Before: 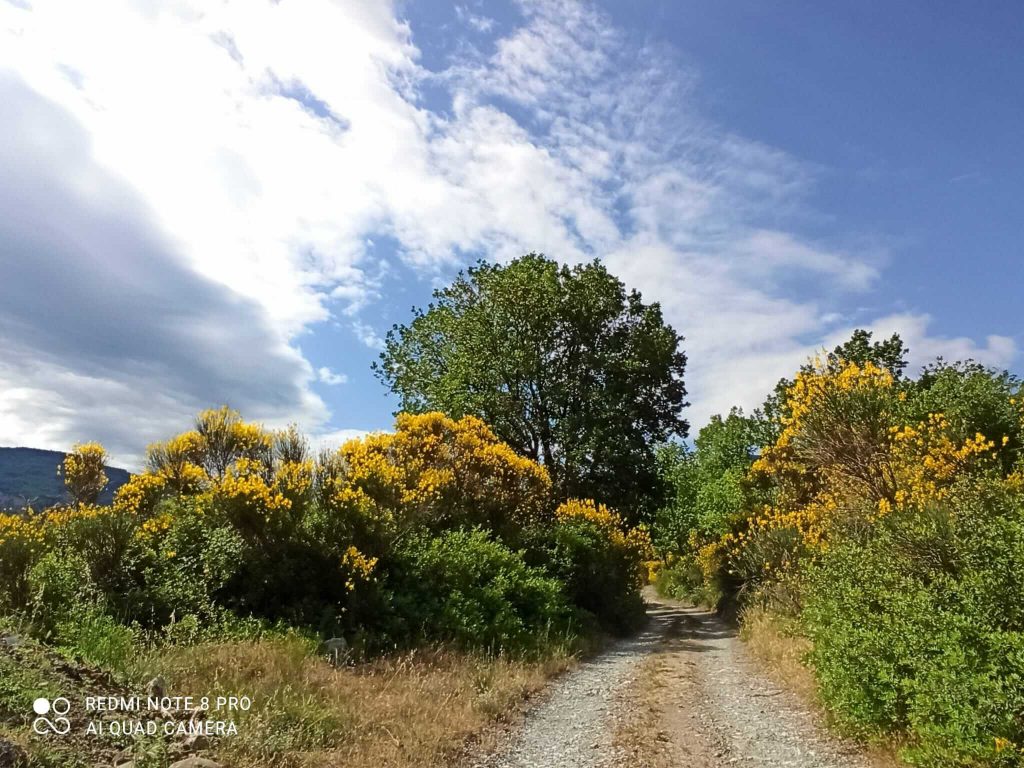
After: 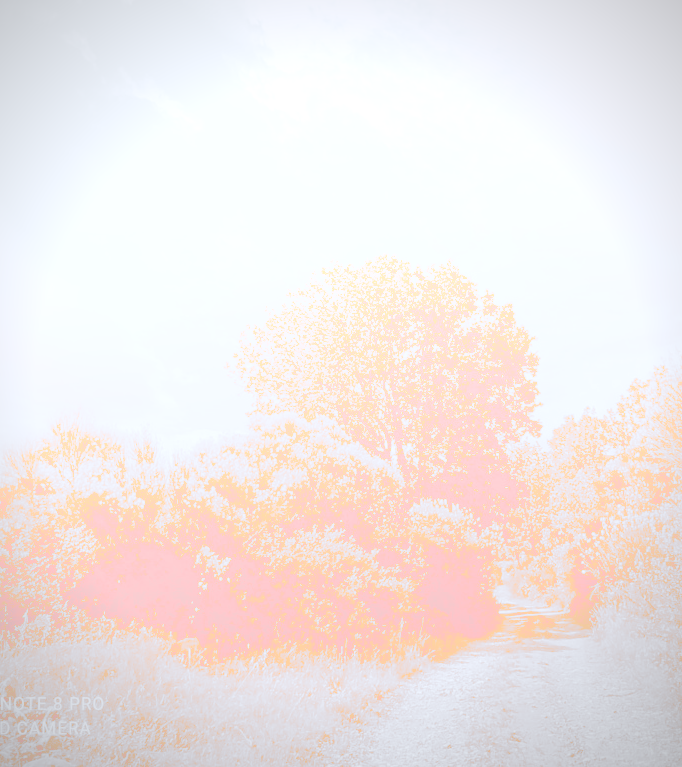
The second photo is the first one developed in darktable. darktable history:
rotate and perspective: crop left 0, crop top 0
color calibration: output gray [0.246, 0.254, 0.501, 0], gray › normalize channels true, illuminant same as pipeline (D50), adaptation XYZ, x 0.346, y 0.359, gamut compression 0
color balance rgb: perceptual saturation grading › global saturation 20%, global vibrance 20%
shadows and highlights: on, module defaults
vignetting: fall-off radius 60.92%
crop and rotate: left 14.436%, right 18.898%
color balance: lift [1, 1.015, 1.004, 0.985], gamma [1, 0.958, 0.971, 1.042], gain [1, 0.956, 0.977, 1.044]
bloom: size 85%, threshold 5%, strength 85%
